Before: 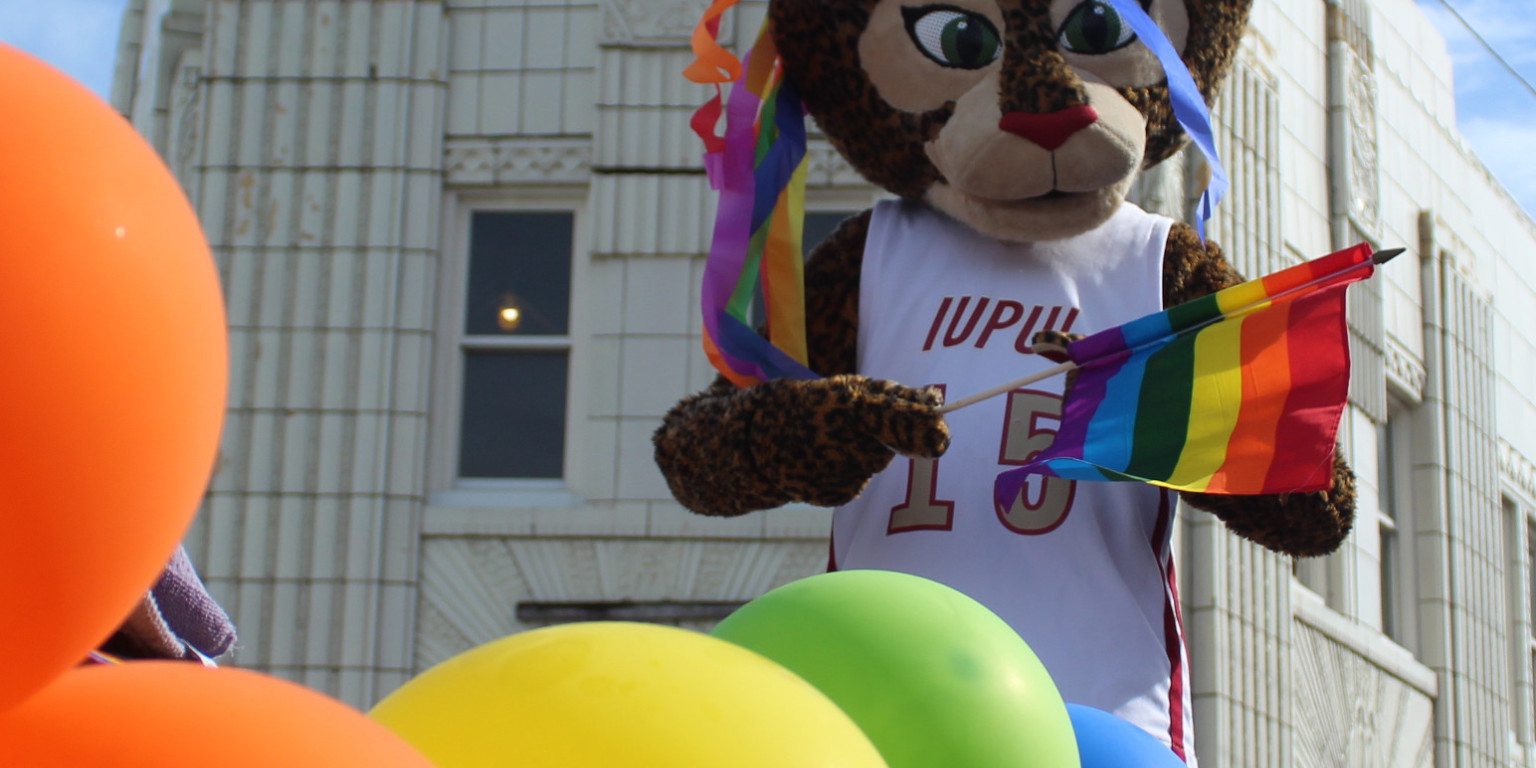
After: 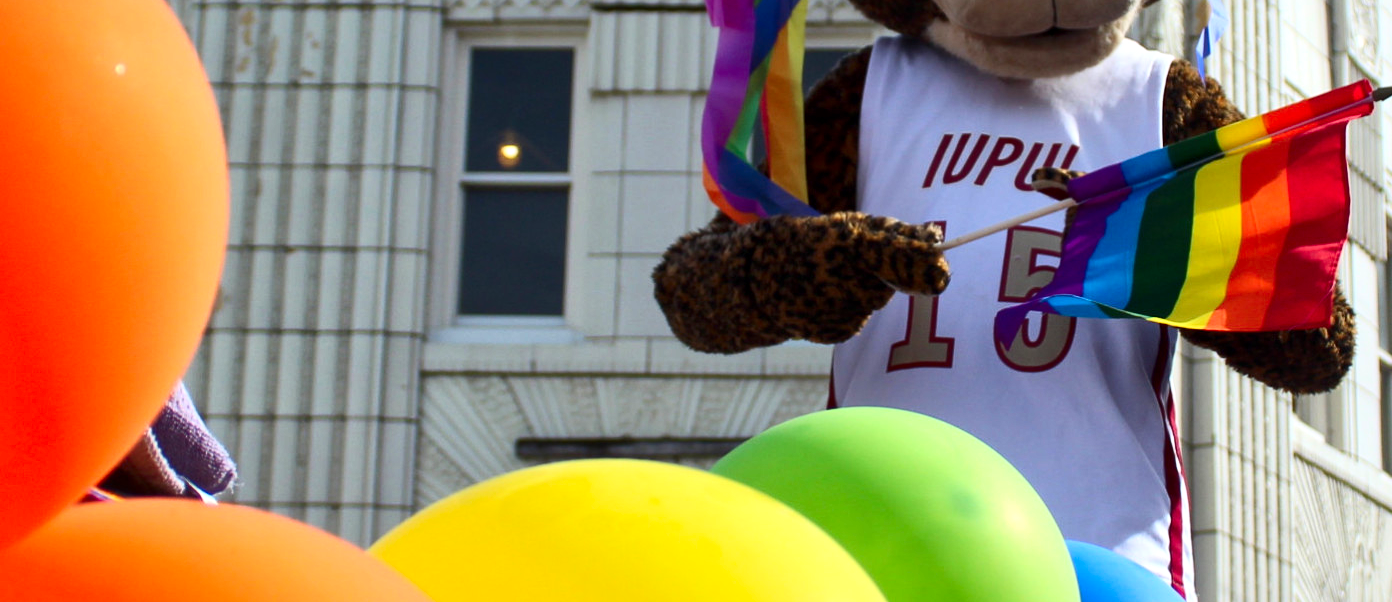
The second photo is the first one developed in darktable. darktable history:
local contrast: mode bilateral grid, contrast 19, coarseness 50, detail 159%, midtone range 0.2
crop: top 21.323%, right 9.364%, bottom 0.289%
contrast brightness saturation: contrast 0.235, brightness 0.101, saturation 0.293
